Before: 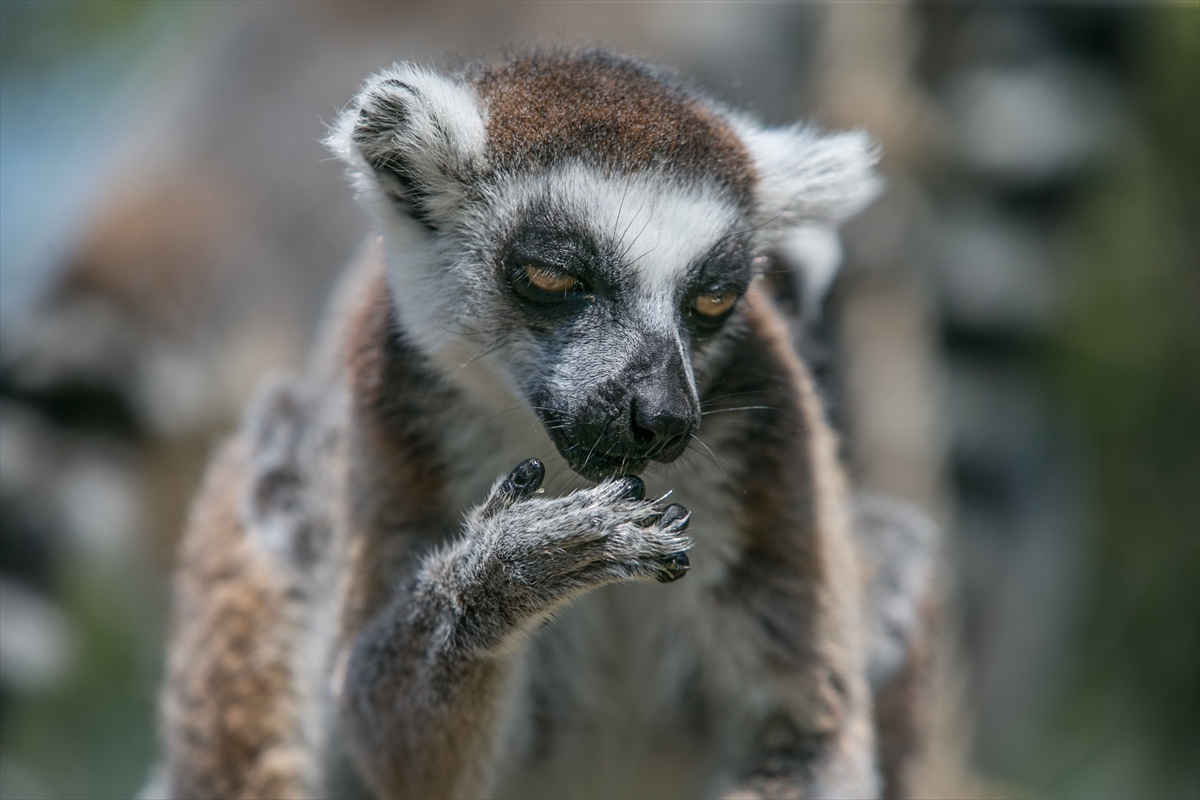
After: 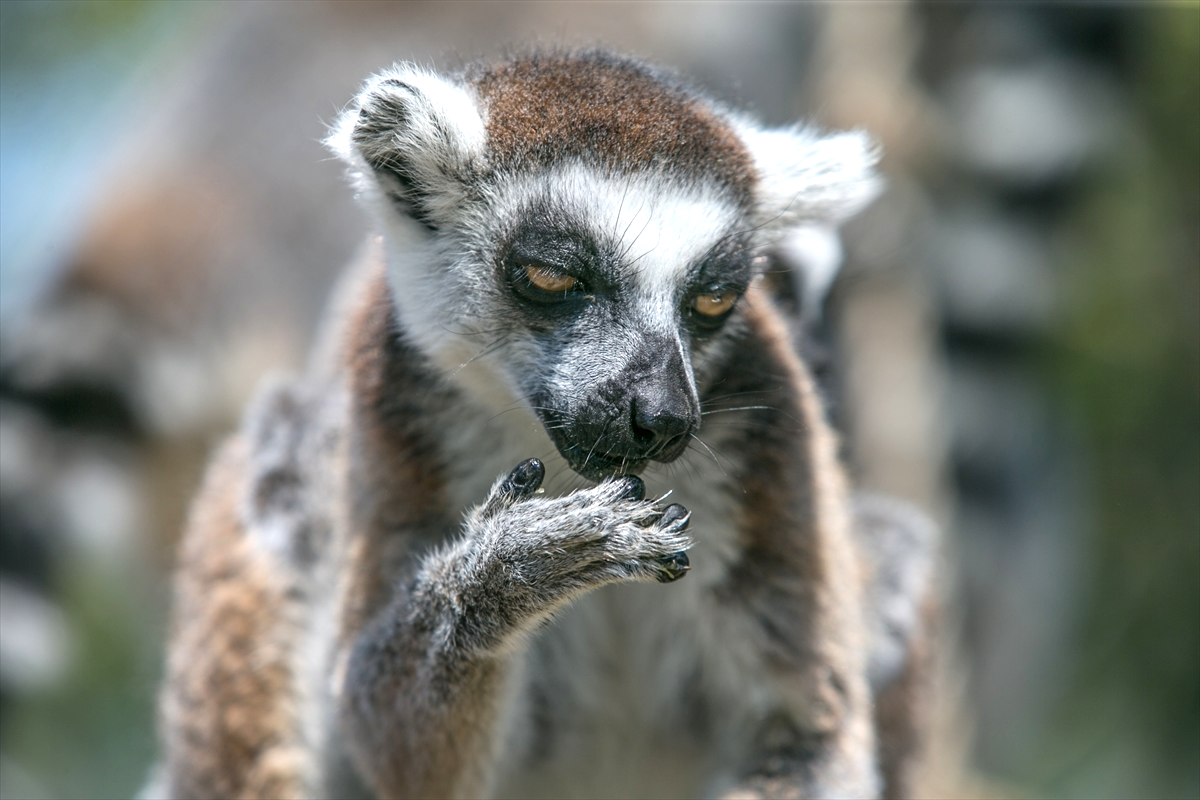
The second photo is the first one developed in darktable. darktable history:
exposure: exposure 0.653 EV, compensate highlight preservation false
